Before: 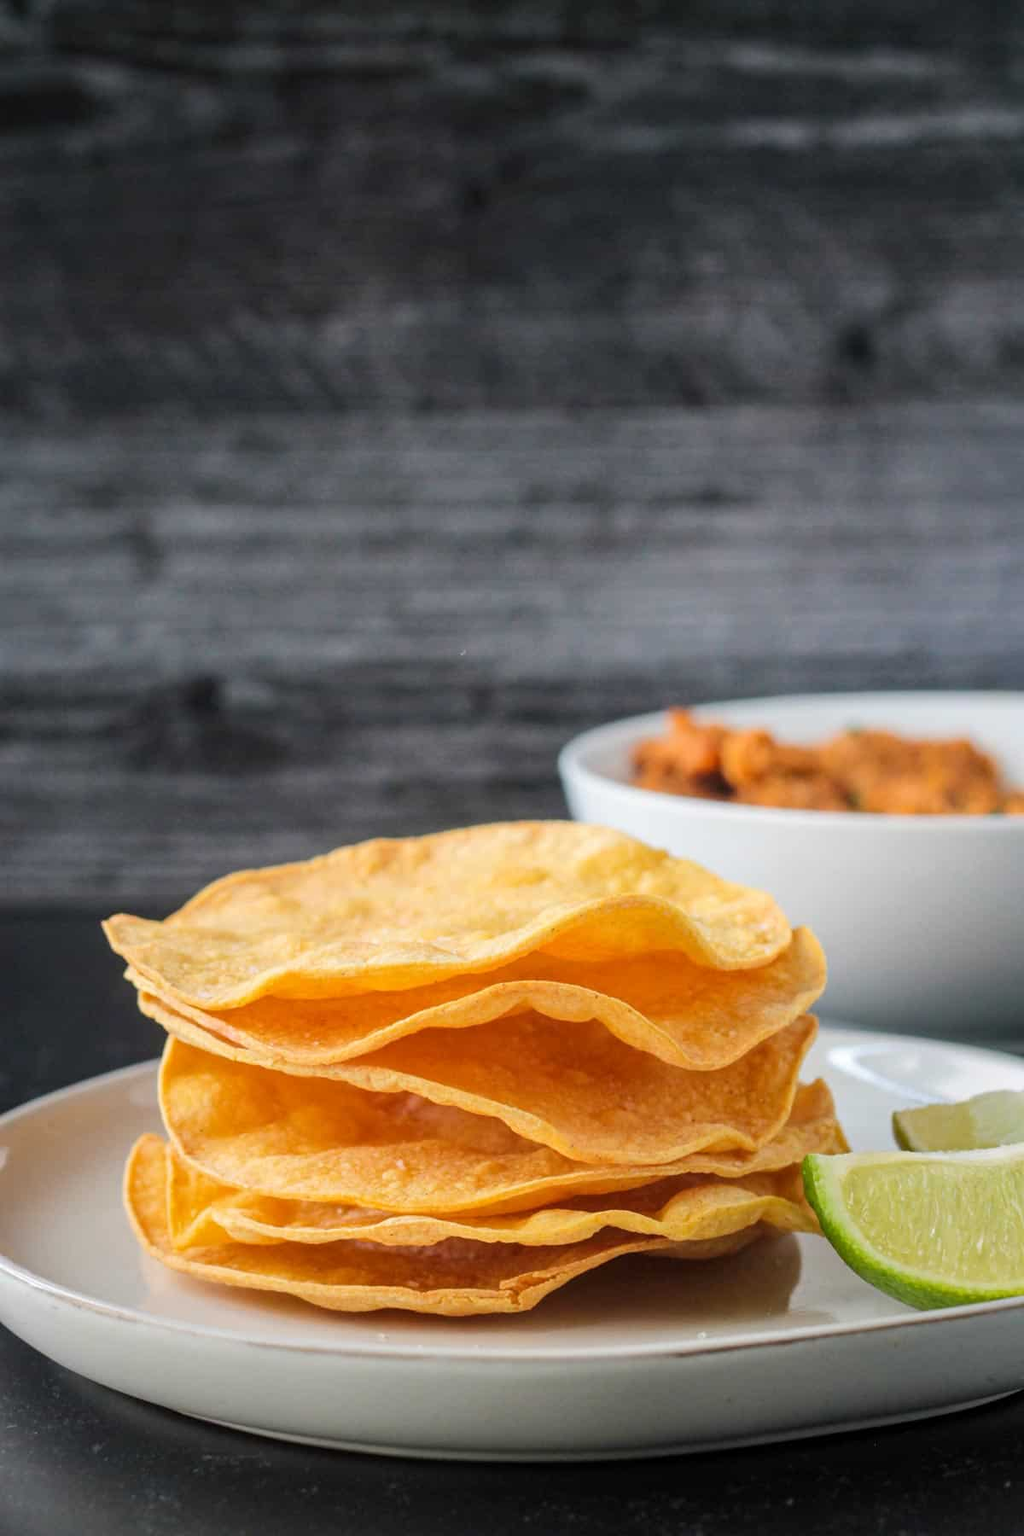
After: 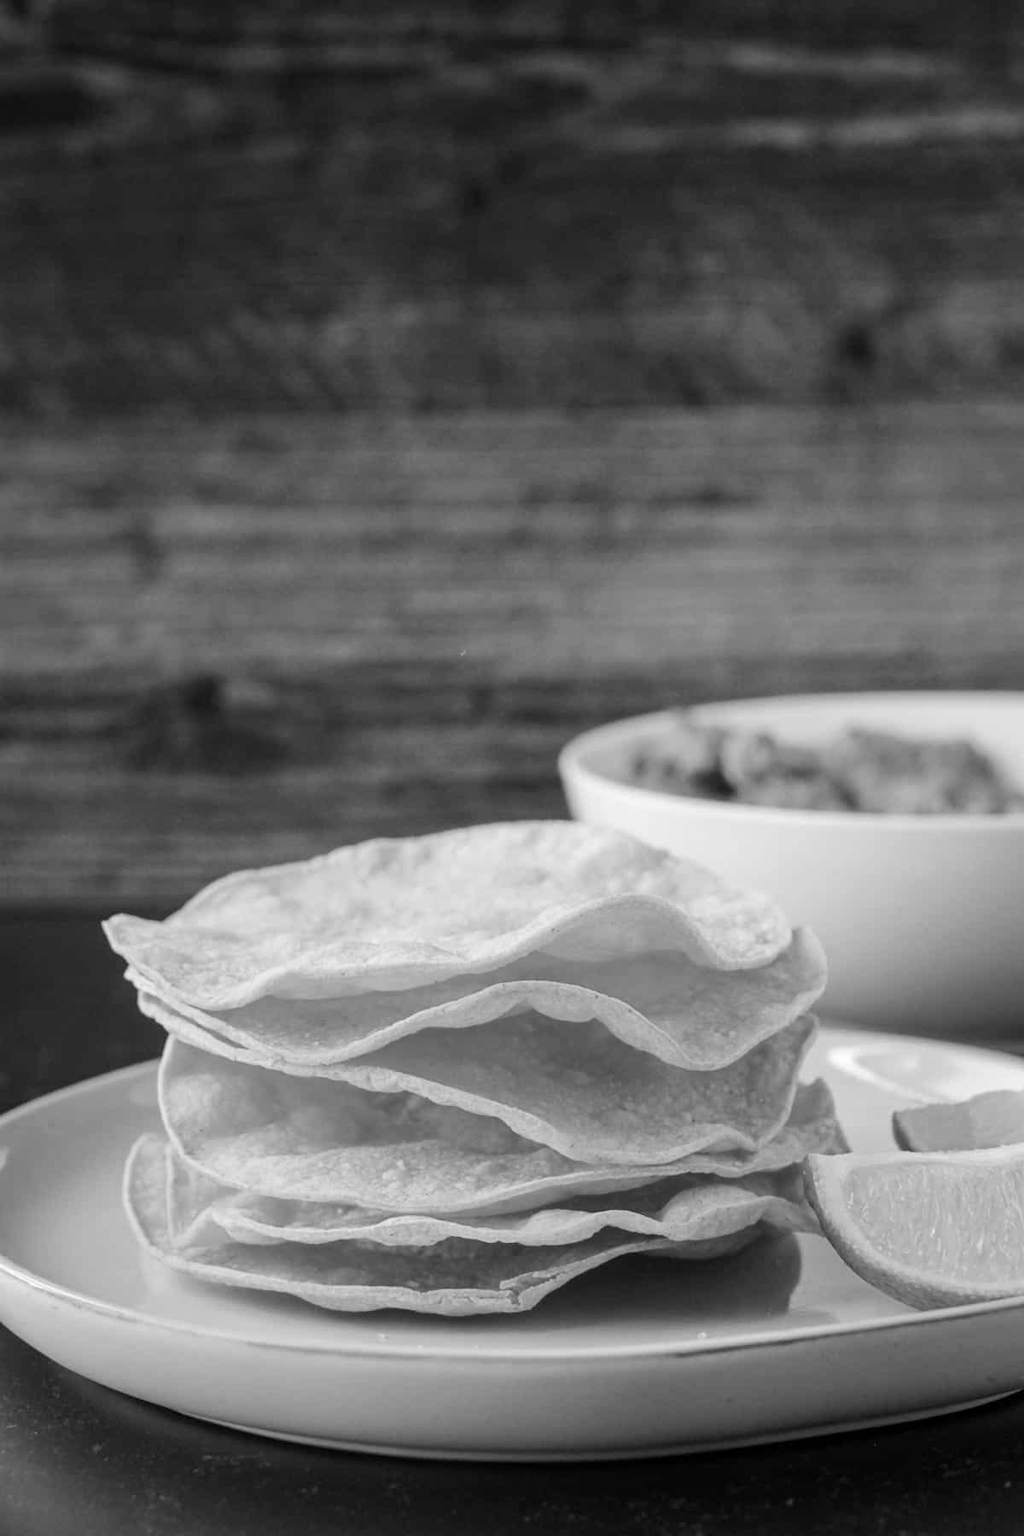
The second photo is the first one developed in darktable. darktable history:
monochrome: on, module defaults
color calibration: illuminant same as pipeline (D50), adaptation none (bypass), gamut compression 1.72
